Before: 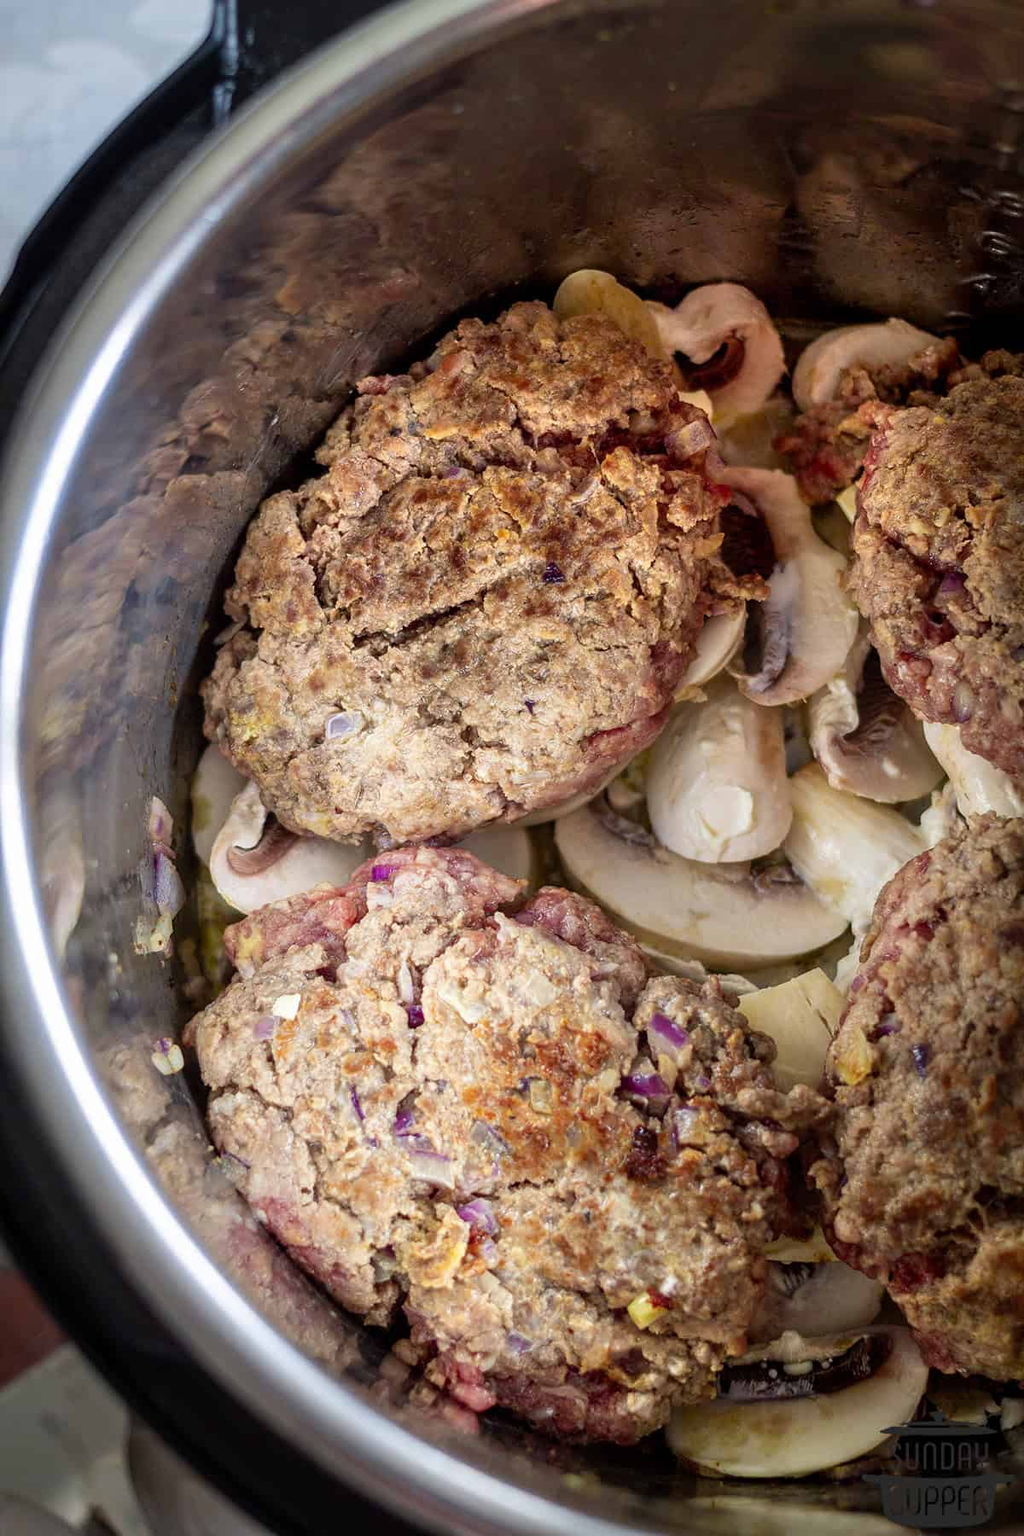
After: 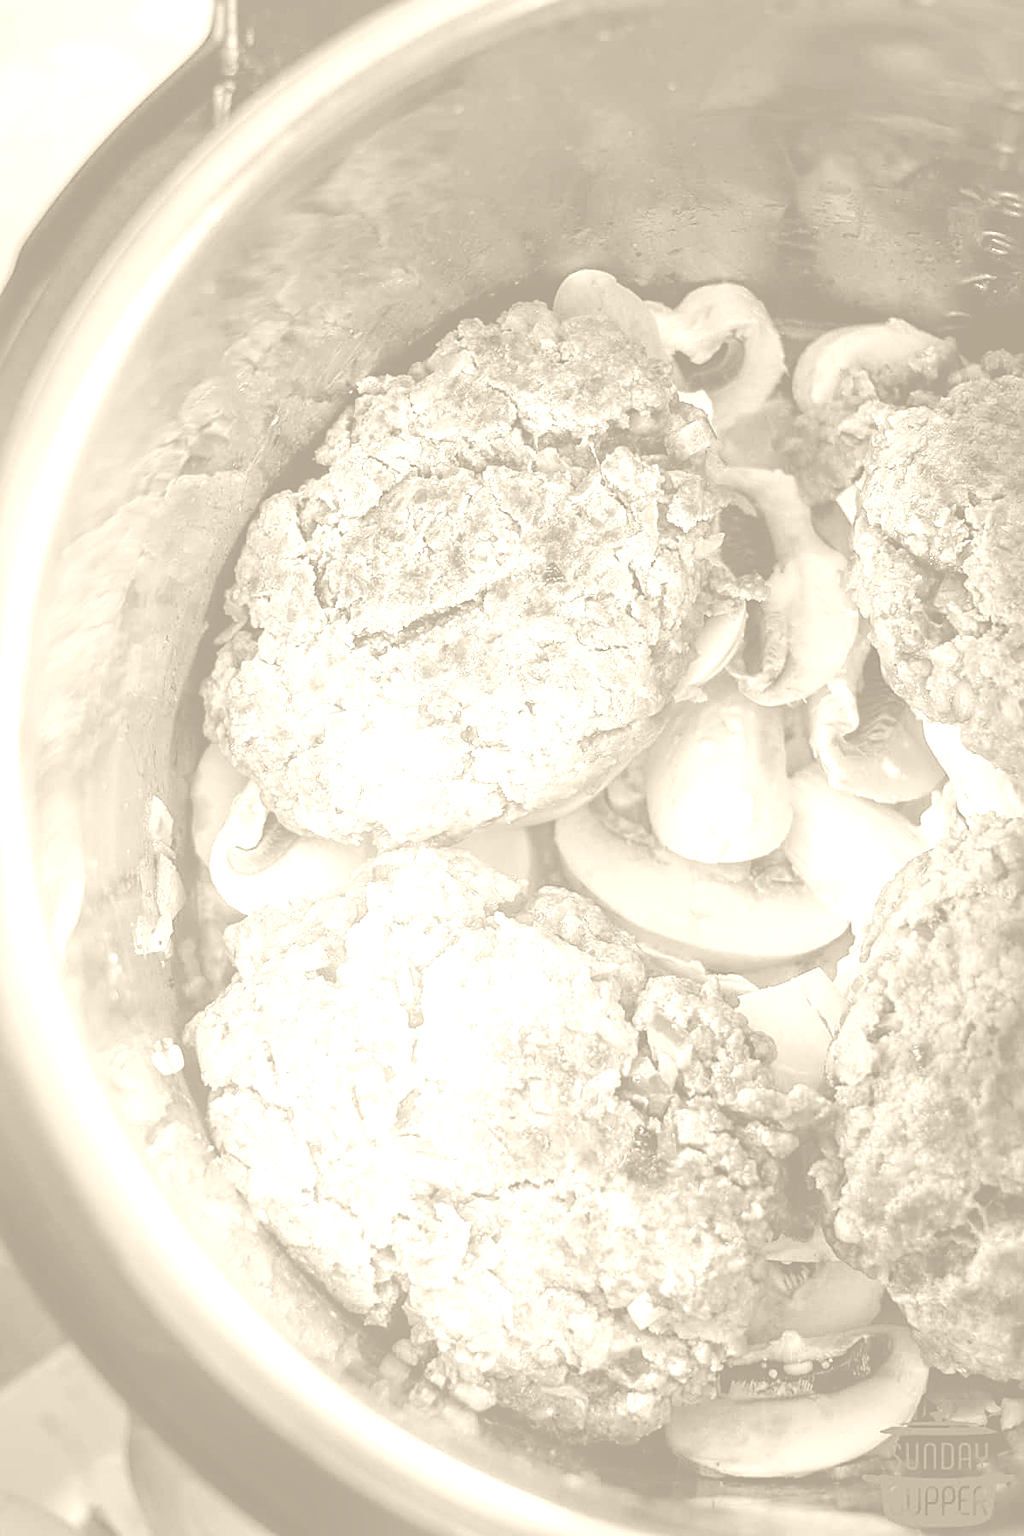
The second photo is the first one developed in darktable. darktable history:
colorize: hue 36°, saturation 71%, lightness 80.79%
bloom: size 16%, threshold 98%, strength 20%
sharpen: on, module defaults
color calibration: illuminant as shot in camera, x 0.358, y 0.373, temperature 4628.91 K
